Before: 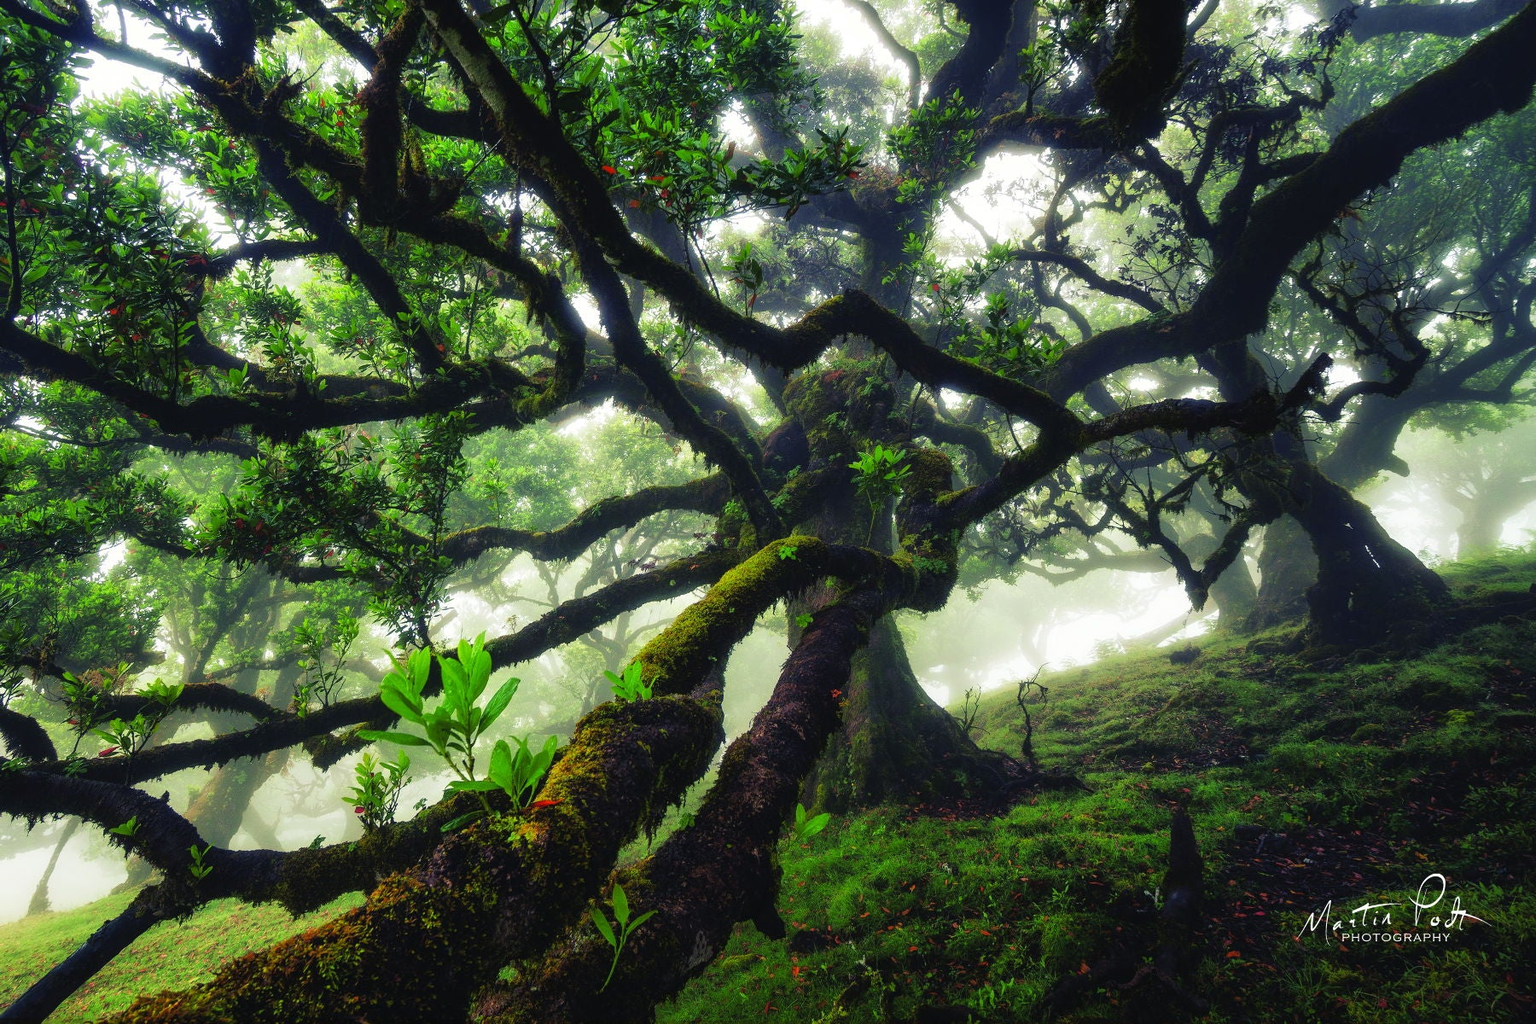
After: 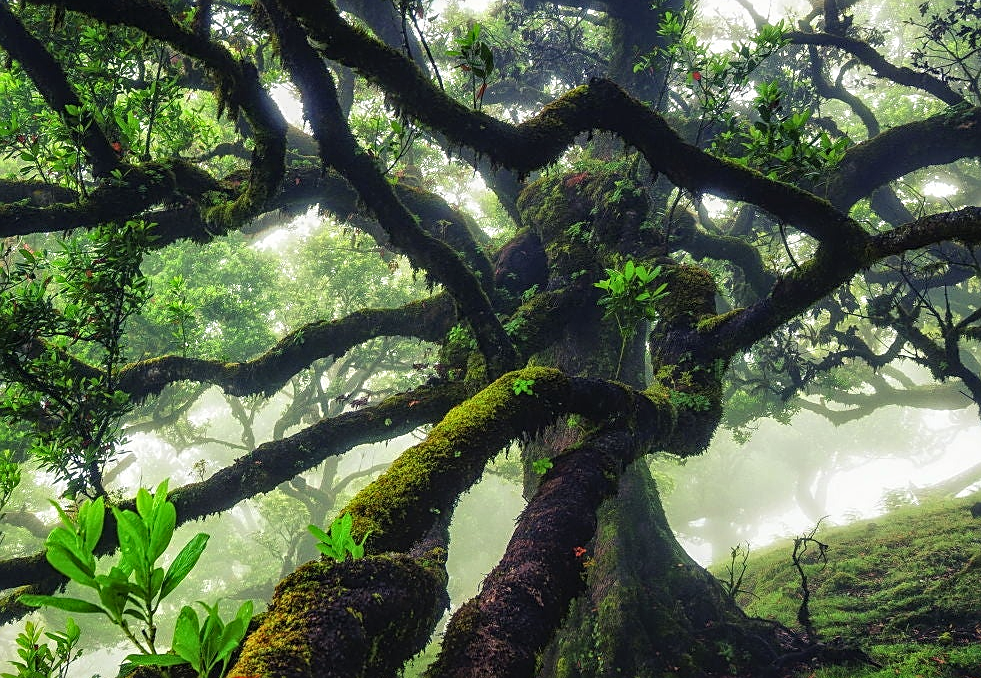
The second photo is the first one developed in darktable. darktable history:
sharpen: on, module defaults
local contrast: on, module defaults
exposure: compensate exposure bias true, compensate highlight preservation false
crop and rotate: left 22.244%, top 21.772%, right 23.204%, bottom 21.659%
